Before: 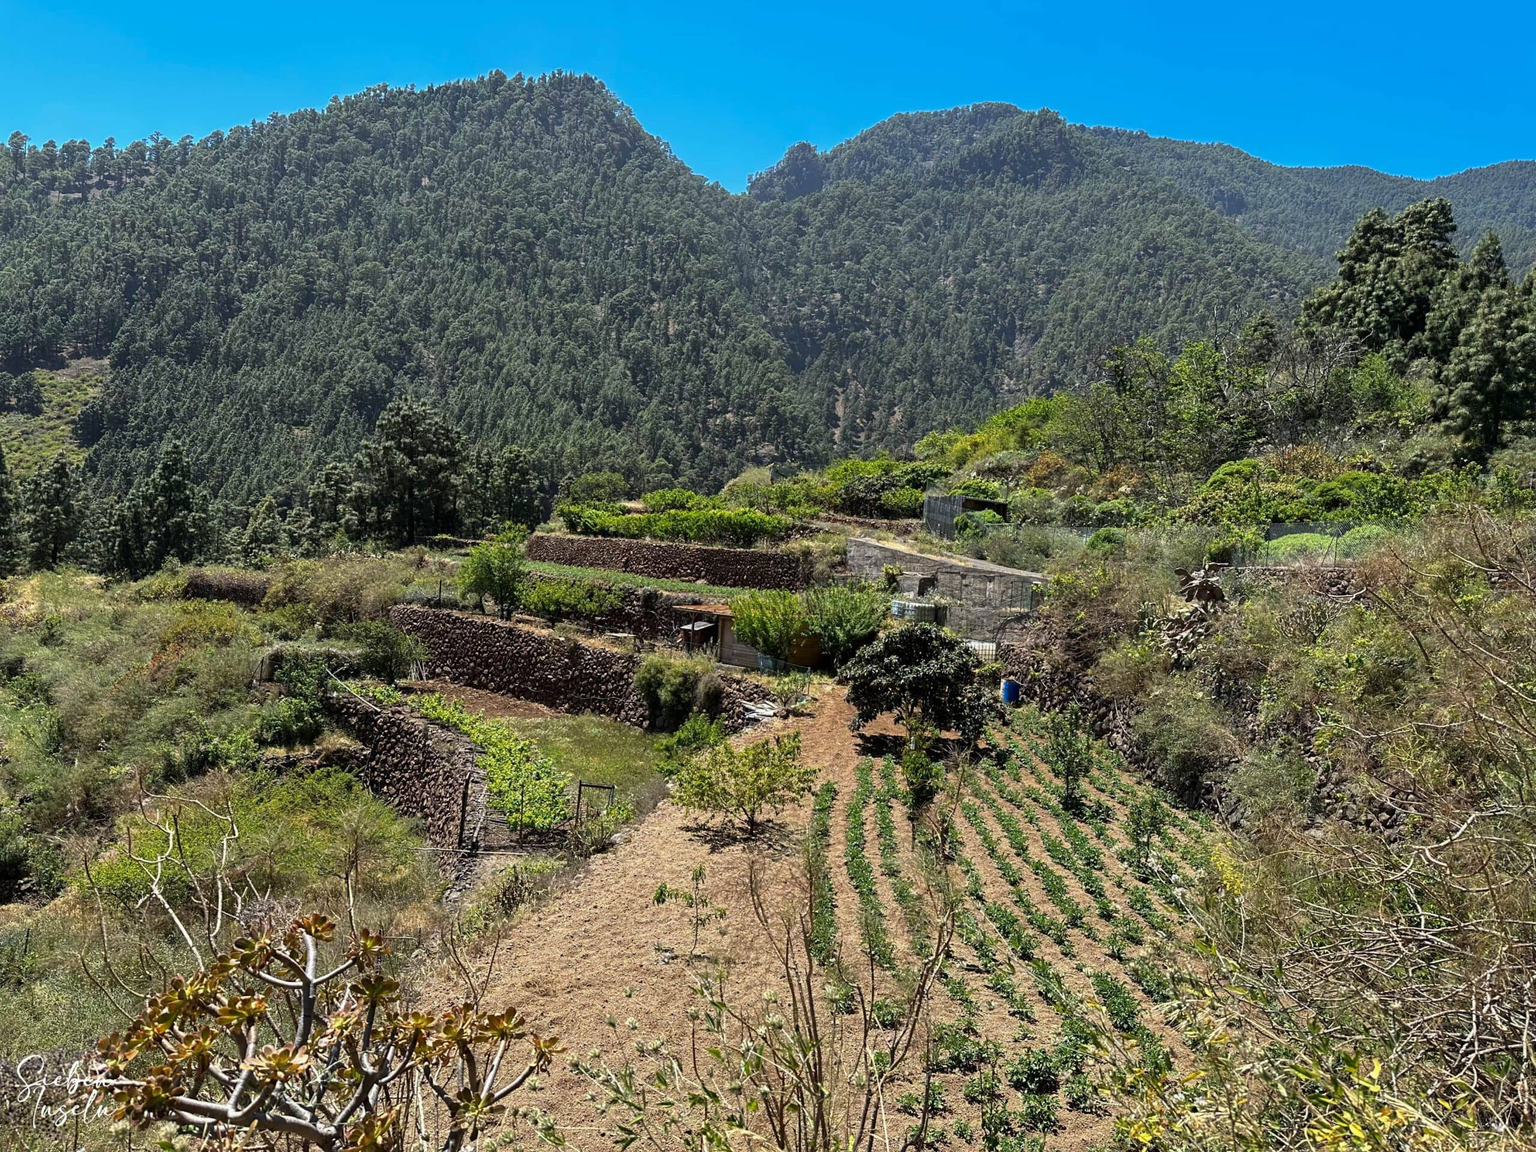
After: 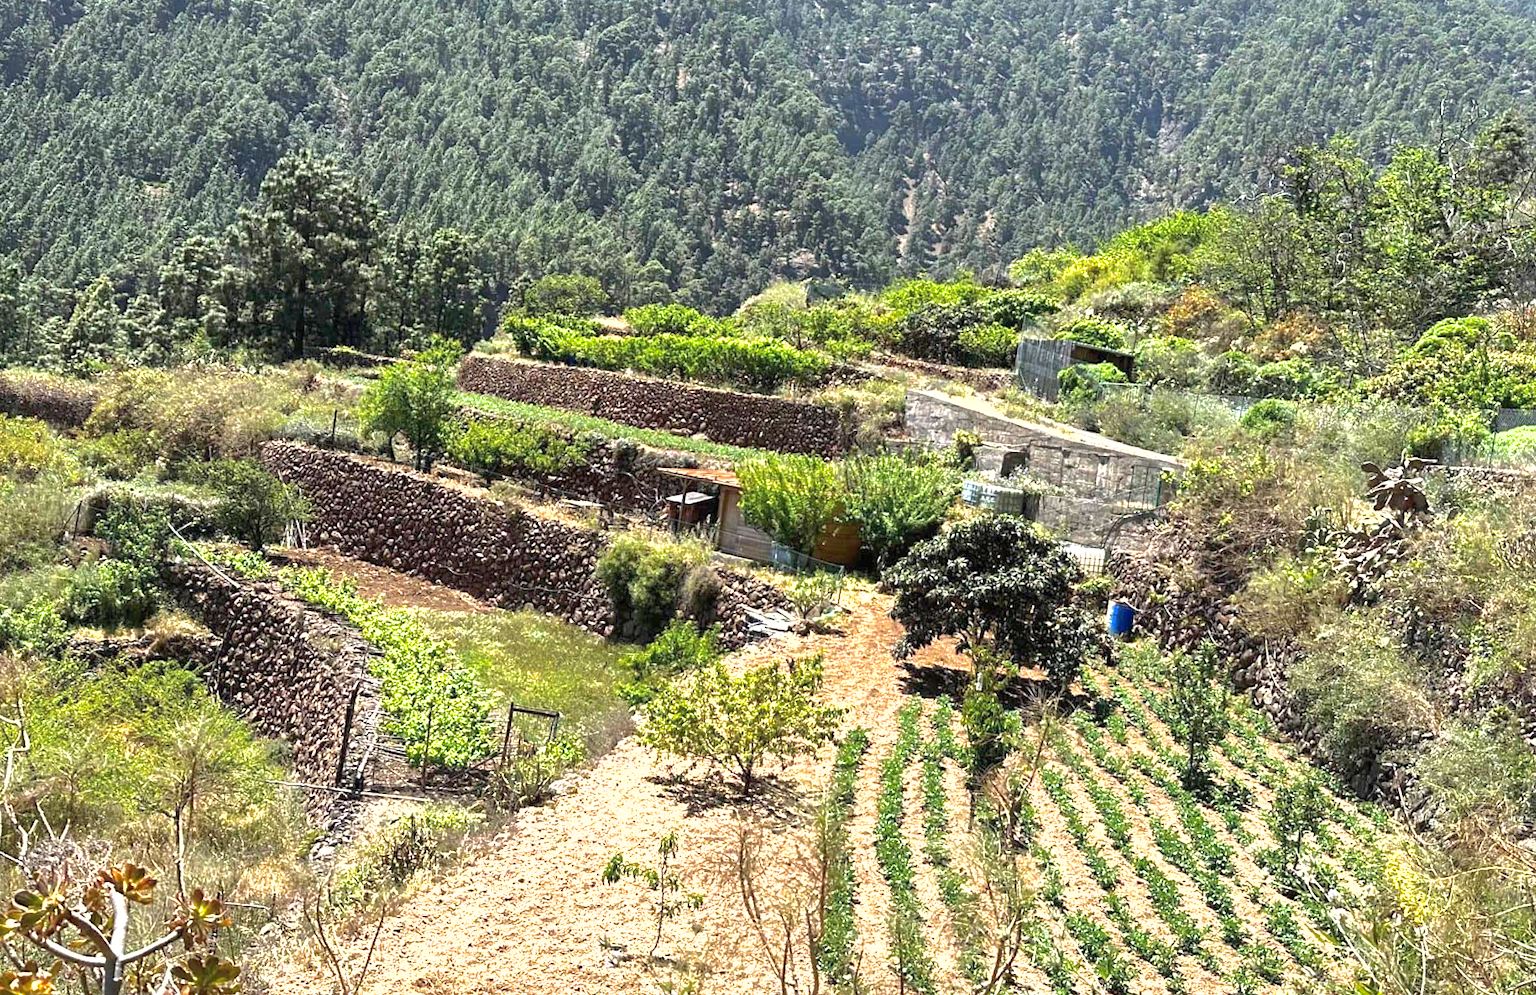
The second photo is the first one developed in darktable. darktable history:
crop and rotate: angle -3.84°, left 9.917%, top 20.728%, right 12.349%, bottom 12.109%
local contrast: mode bilateral grid, contrast 14, coarseness 36, detail 104%, midtone range 0.2
exposure: black level correction 0, exposure 1.401 EV, compensate highlight preservation false
shadows and highlights: on, module defaults
